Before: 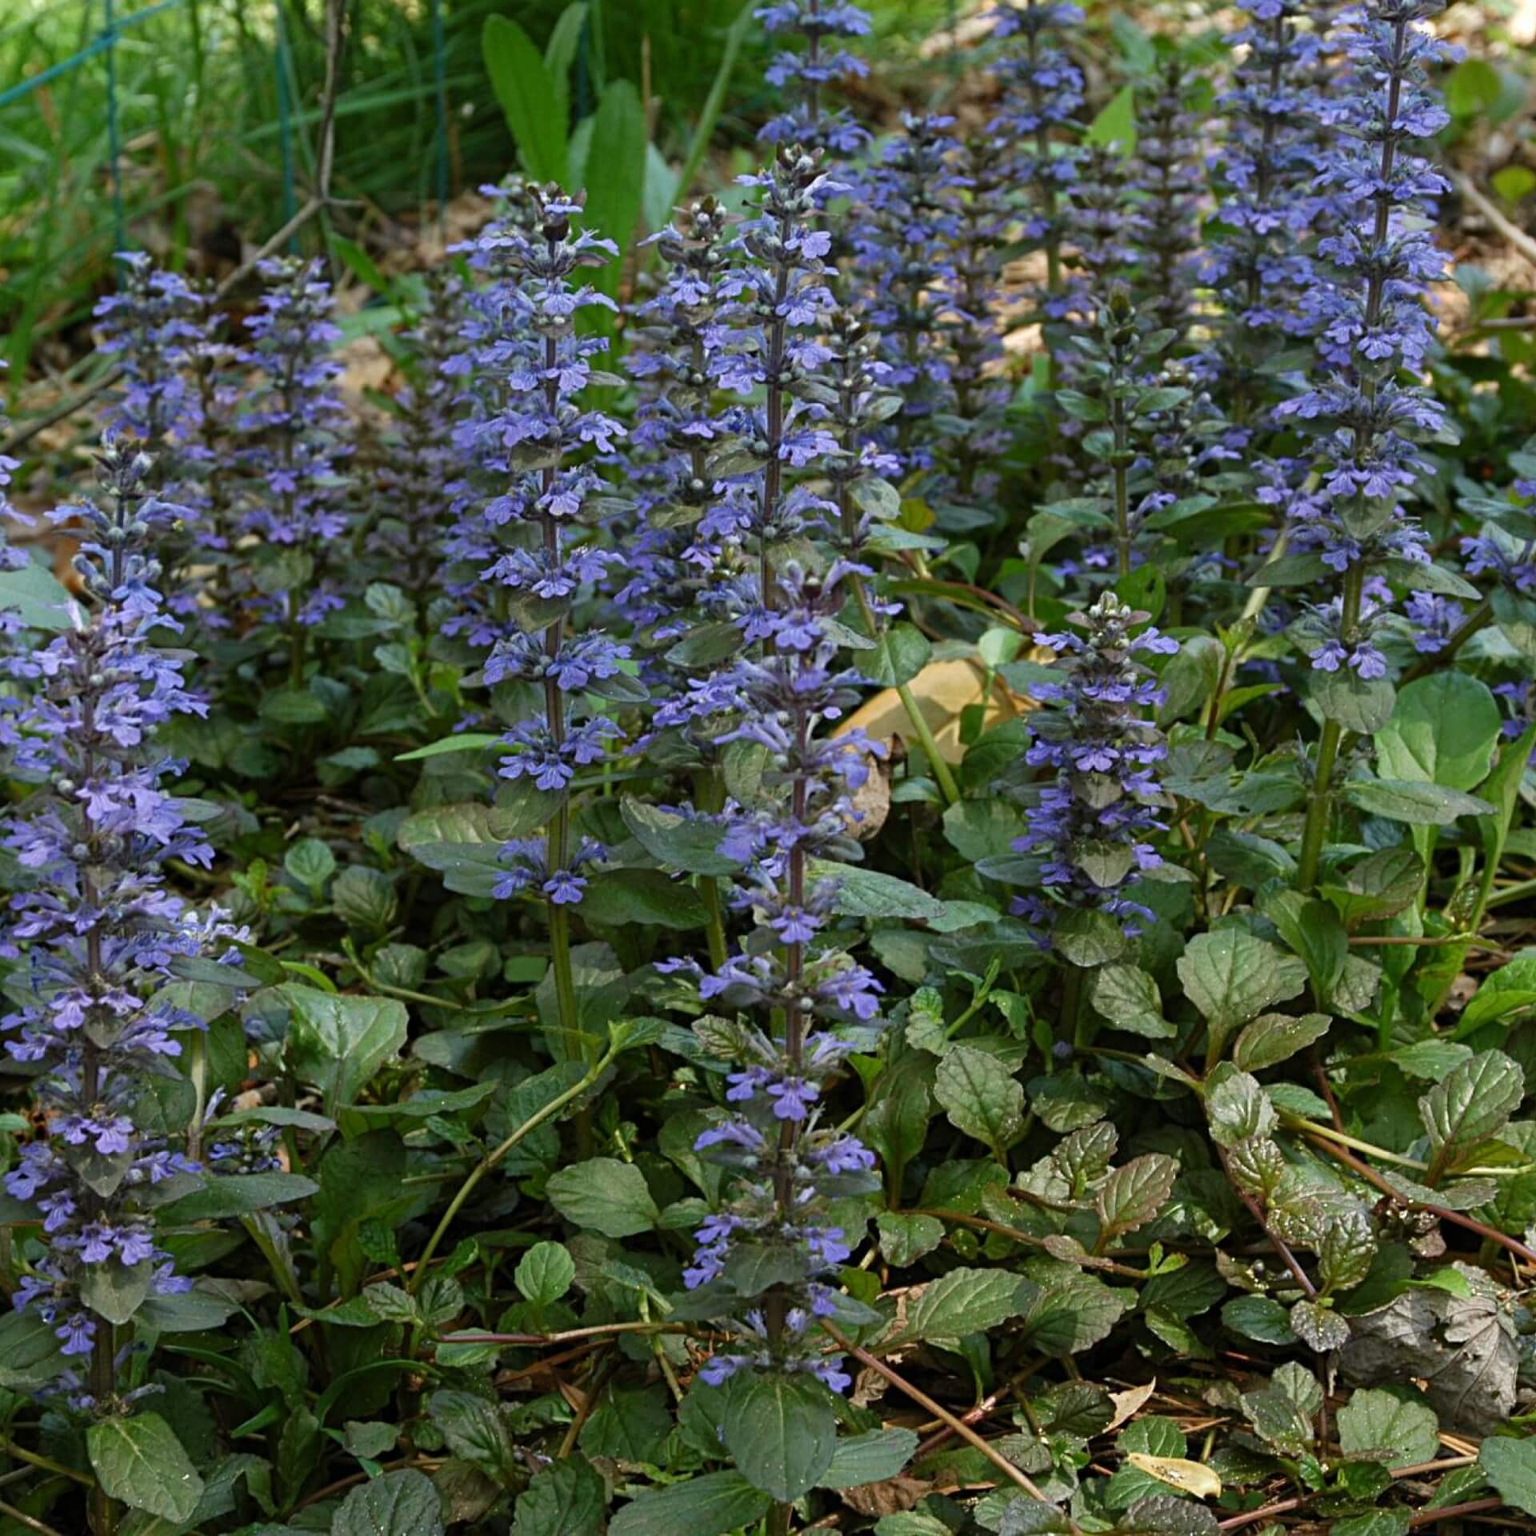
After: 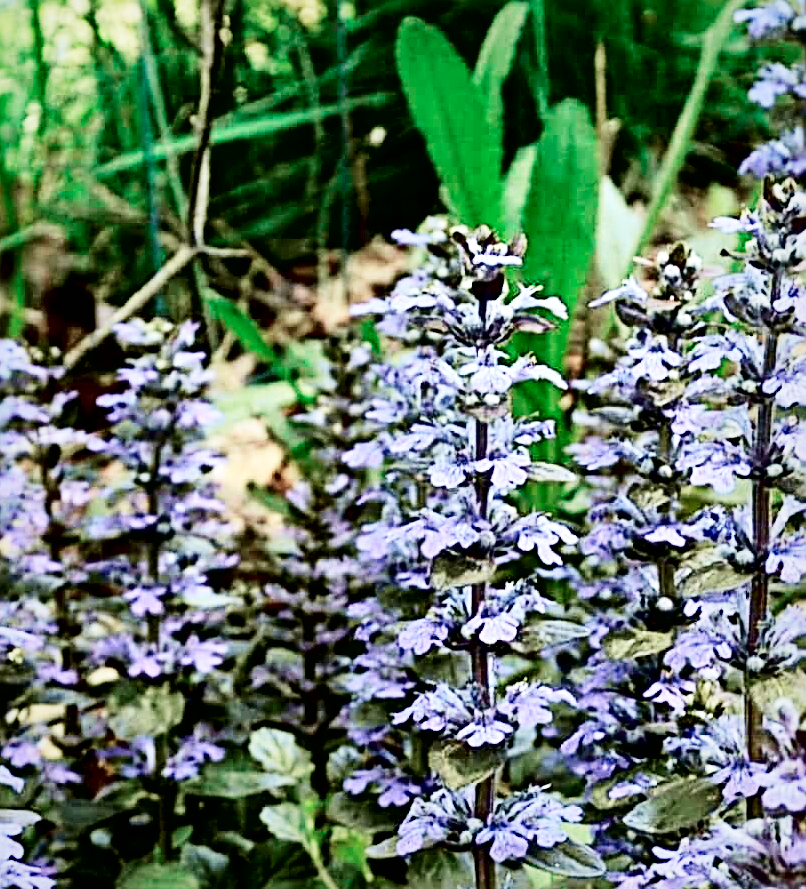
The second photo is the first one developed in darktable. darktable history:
crop and rotate: left 10.817%, top 0.062%, right 47.194%, bottom 53.626%
tone curve: curves: ch0 [(0, 0) (0.049, 0.01) (0.154, 0.081) (0.491, 0.519) (0.748, 0.765) (1, 0.919)]; ch1 [(0, 0) (0.172, 0.123) (0.317, 0.272) (0.401, 0.422) (0.499, 0.497) (0.531, 0.54) (0.615, 0.603) (0.741, 0.783) (1, 1)]; ch2 [(0, 0) (0.411, 0.424) (0.483, 0.478) (0.544, 0.56) (0.686, 0.638) (1, 1)], color space Lab, independent channels, preserve colors none
sigmoid: contrast 1.8, skew -0.2, preserve hue 0%, red attenuation 0.1, red rotation 0.035, green attenuation 0.1, green rotation -0.017, blue attenuation 0.15, blue rotation -0.052, base primaries Rec2020
local contrast: mode bilateral grid, contrast 44, coarseness 69, detail 214%, midtone range 0.2
sharpen: radius 2.676, amount 0.669
exposure: black level correction 0, exposure 1.1 EV, compensate exposure bias true, compensate highlight preservation false
